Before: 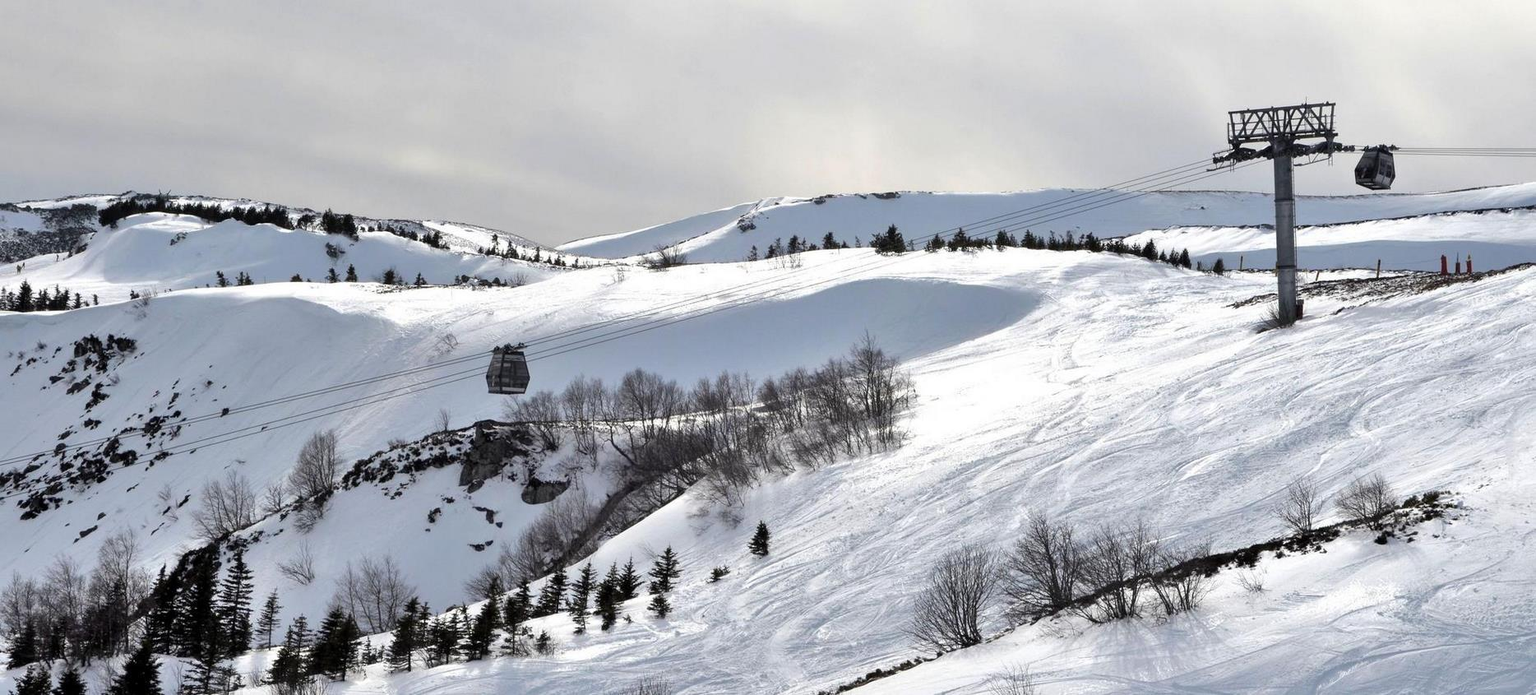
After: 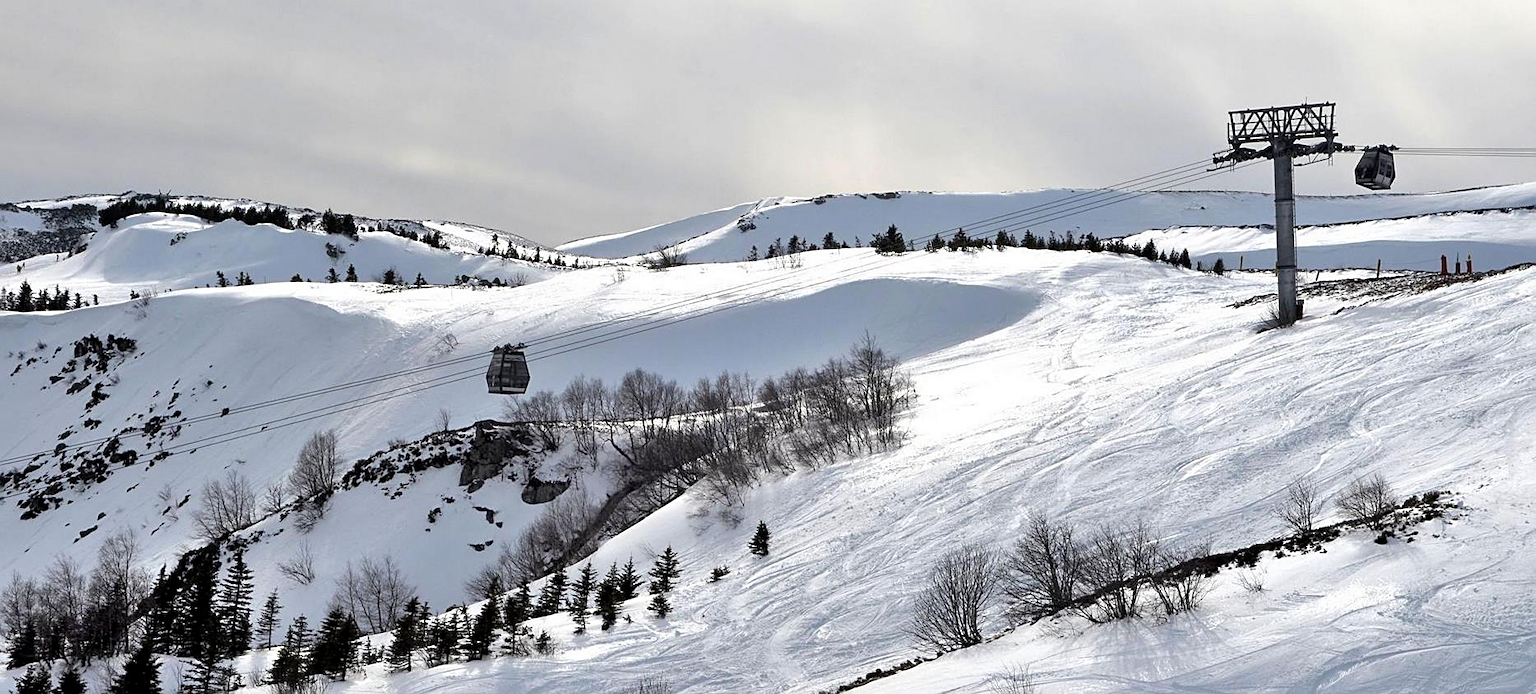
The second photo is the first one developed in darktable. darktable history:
sharpen: on, module defaults
white balance: emerald 1
color balance: mode lift, gamma, gain (sRGB), lift [0.97, 1, 1, 1], gamma [1.03, 1, 1, 1]
